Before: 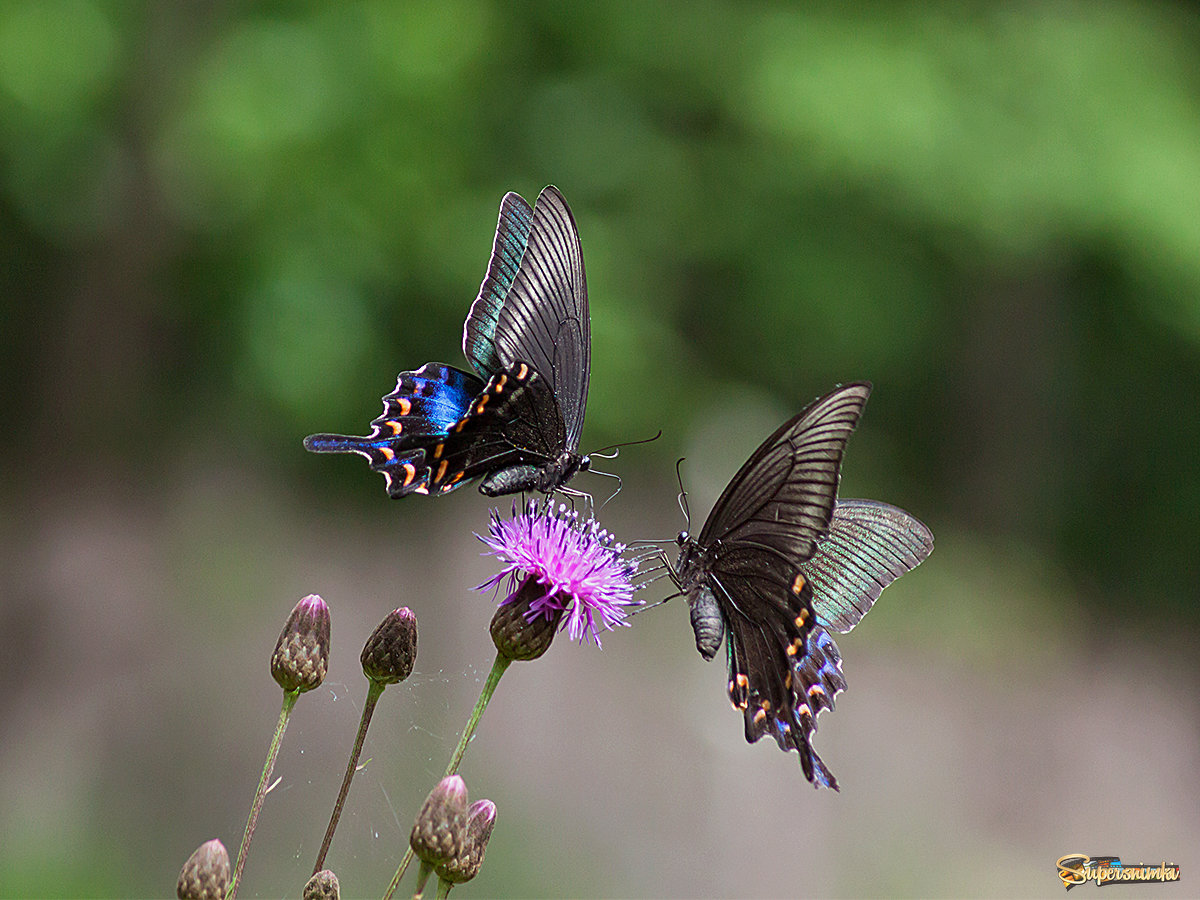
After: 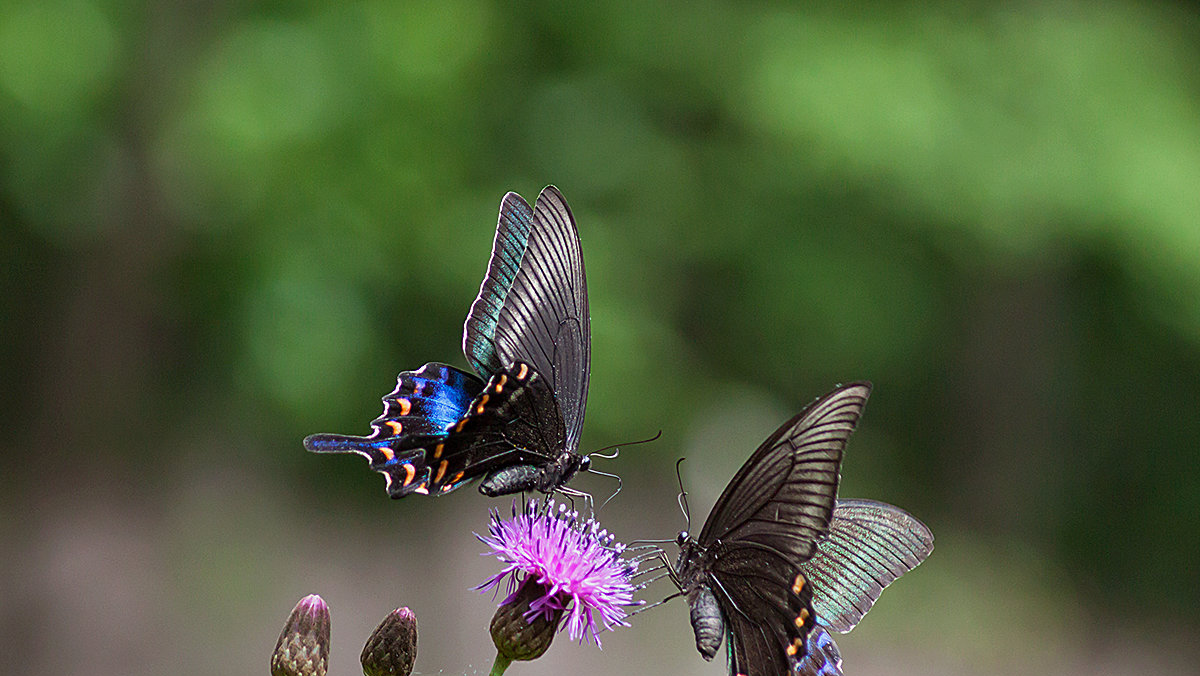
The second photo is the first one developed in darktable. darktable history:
crop: bottom 24.868%
